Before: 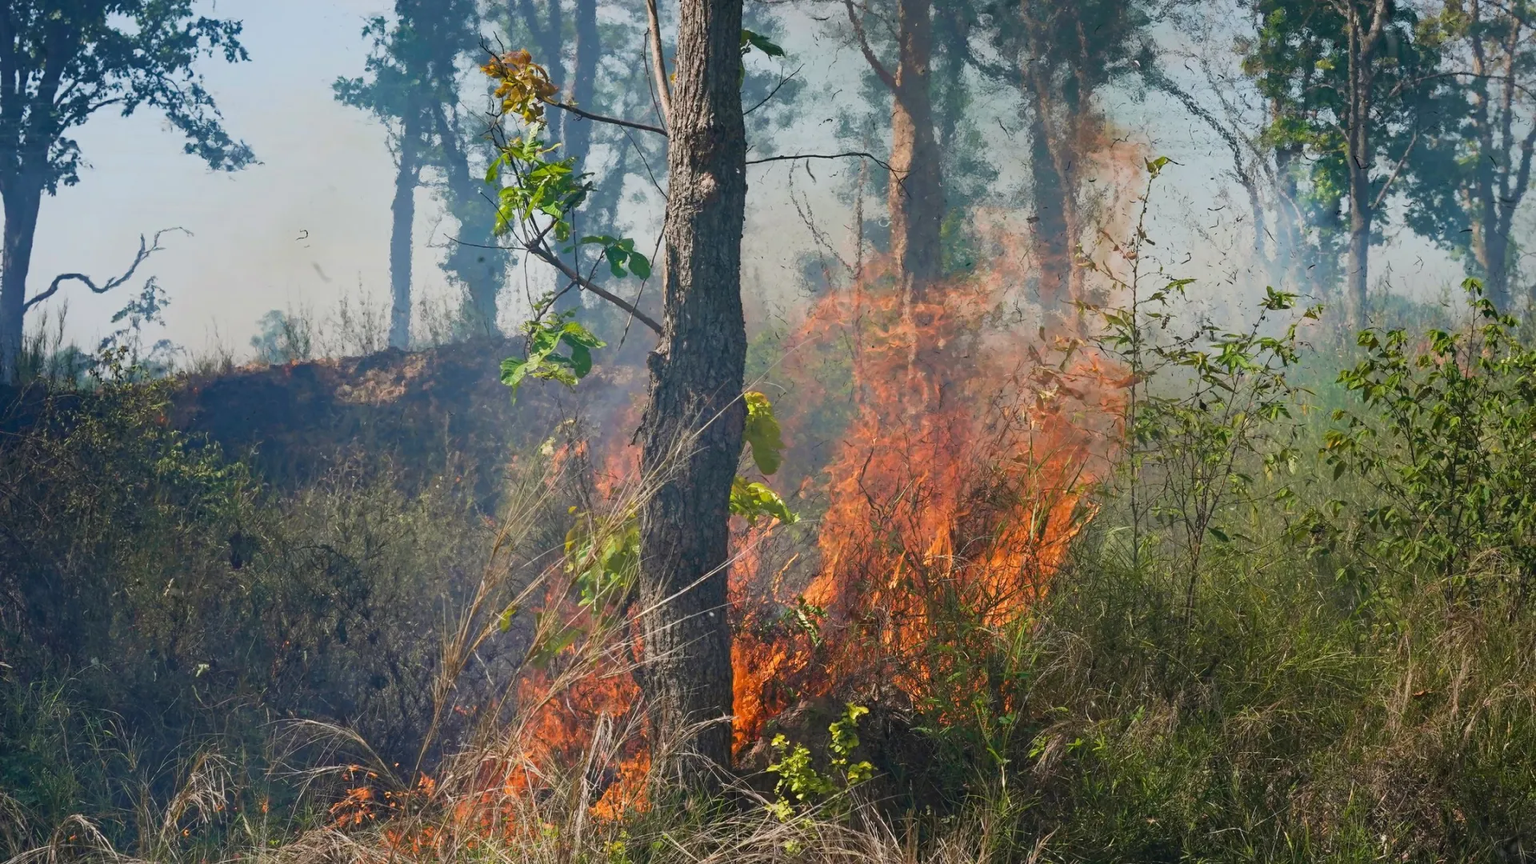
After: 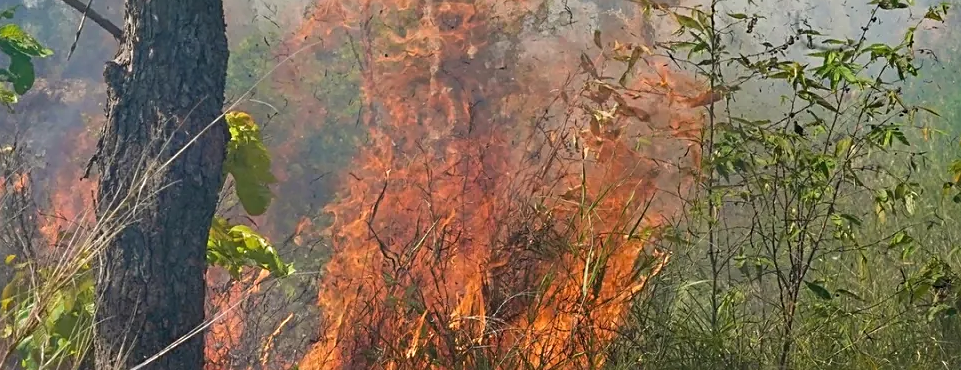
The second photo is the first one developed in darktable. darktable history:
sharpen: on, module defaults
crop: left 36.742%, top 35.046%, right 13.164%, bottom 30.65%
